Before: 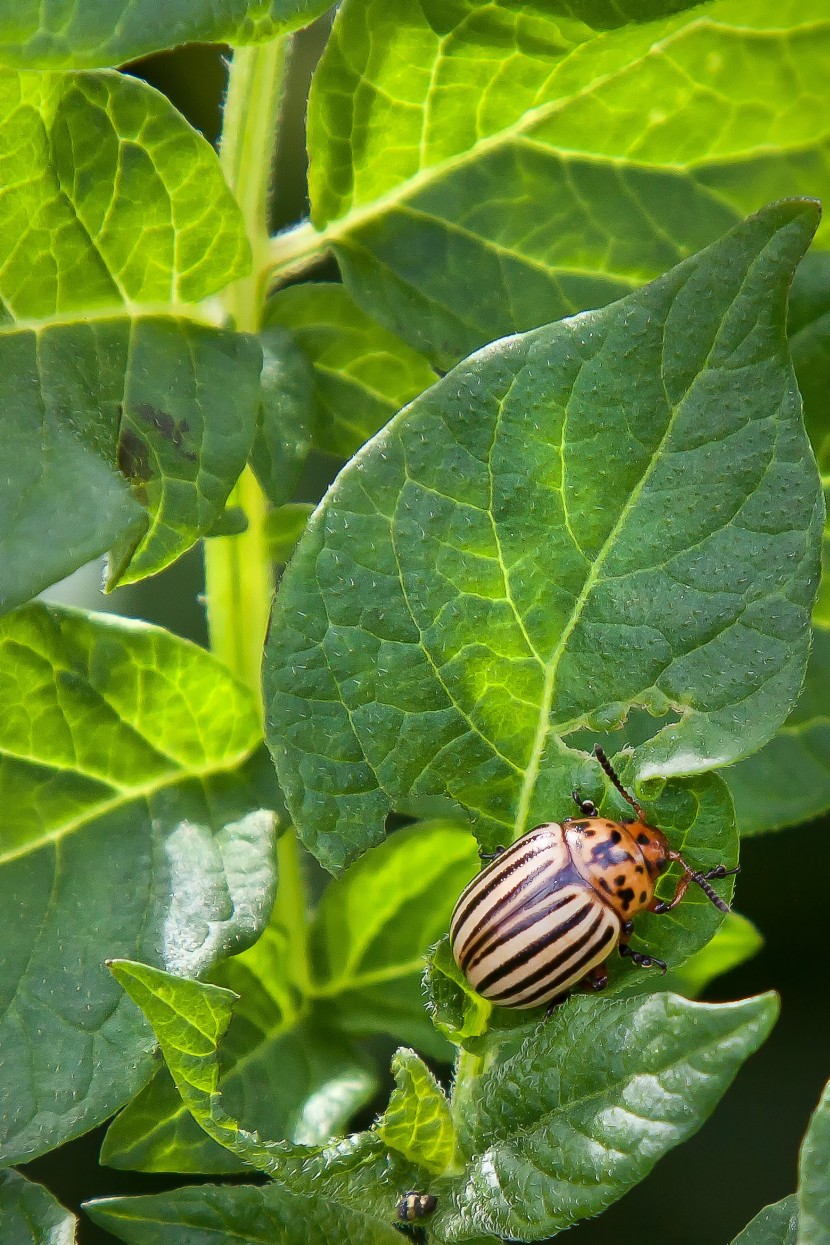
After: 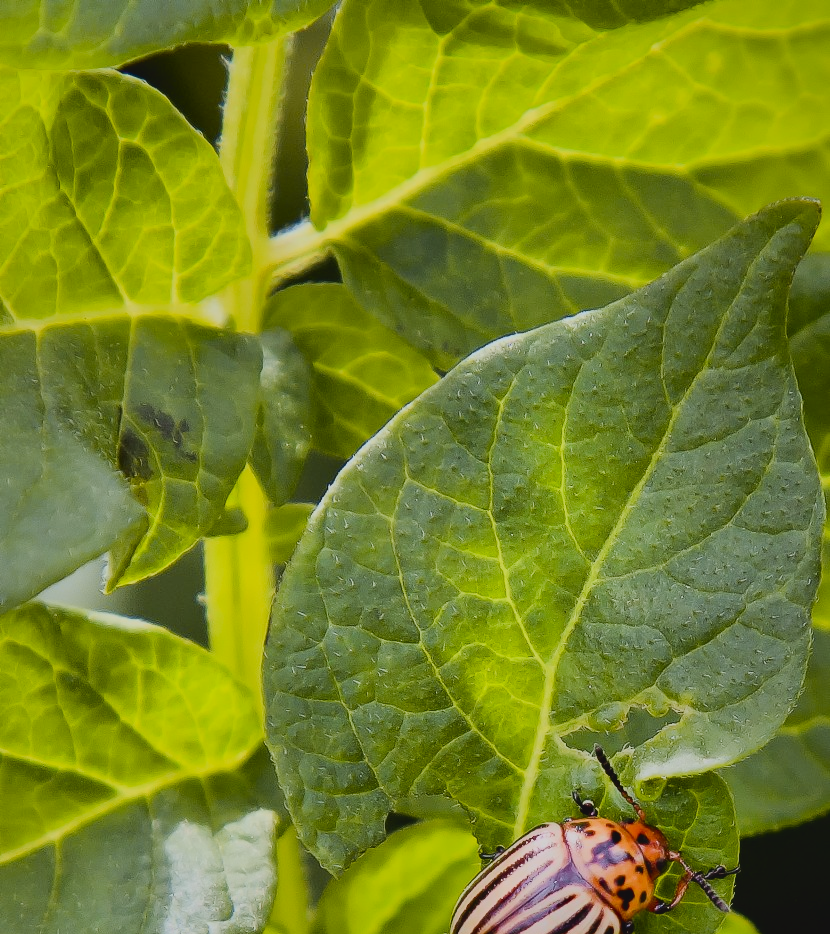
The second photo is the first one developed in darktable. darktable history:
filmic rgb: black relative exposure -6.94 EV, white relative exposure 5.65 EV, hardness 2.86
tone curve: curves: ch0 [(0, 0.036) (0.119, 0.115) (0.461, 0.479) (0.715, 0.767) (0.817, 0.865) (1, 0.998)]; ch1 [(0, 0) (0.377, 0.416) (0.44, 0.461) (0.487, 0.49) (0.514, 0.525) (0.538, 0.561) (0.67, 0.713) (1, 1)]; ch2 [(0, 0) (0.38, 0.405) (0.463, 0.445) (0.492, 0.486) (0.529, 0.533) (0.578, 0.59) (0.653, 0.698) (1, 1)], color space Lab, independent channels, preserve colors none
crop: bottom 24.979%
shadows and highlights: shadows 29.93
